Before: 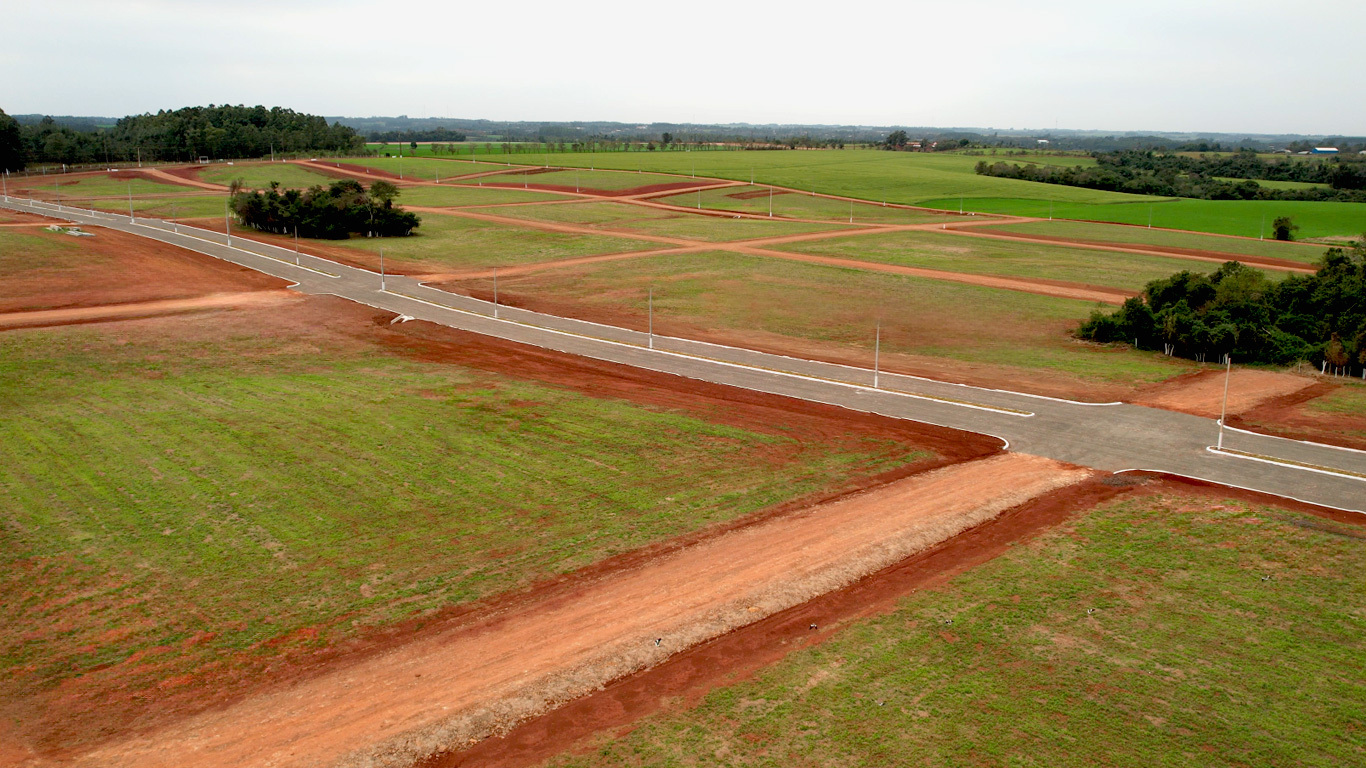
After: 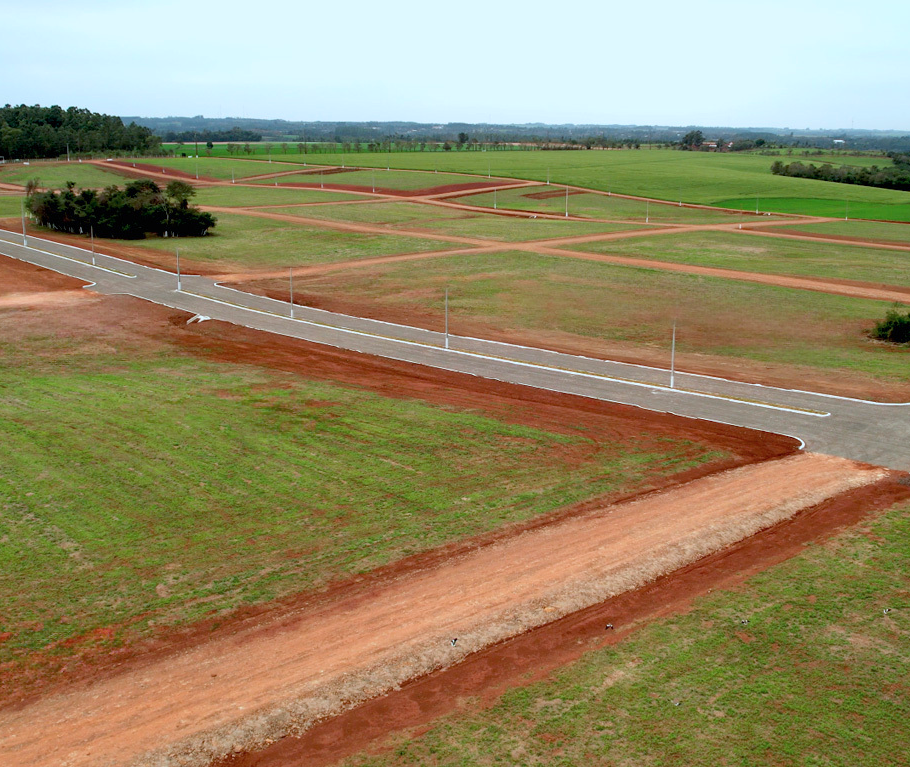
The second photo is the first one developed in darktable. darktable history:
crop and rotate: left 15.055%, right 18.278%
color calibration: illuminant Planckian (black body), x 0.375, y 0.373, temperature 4117 K
